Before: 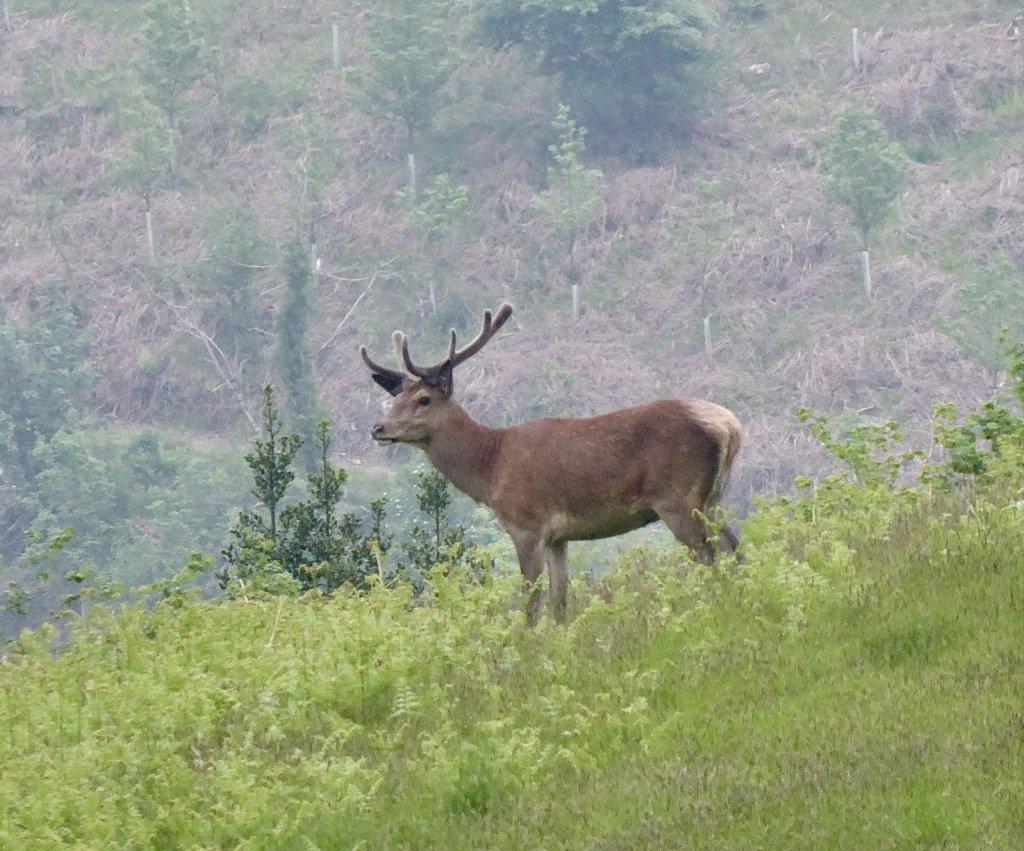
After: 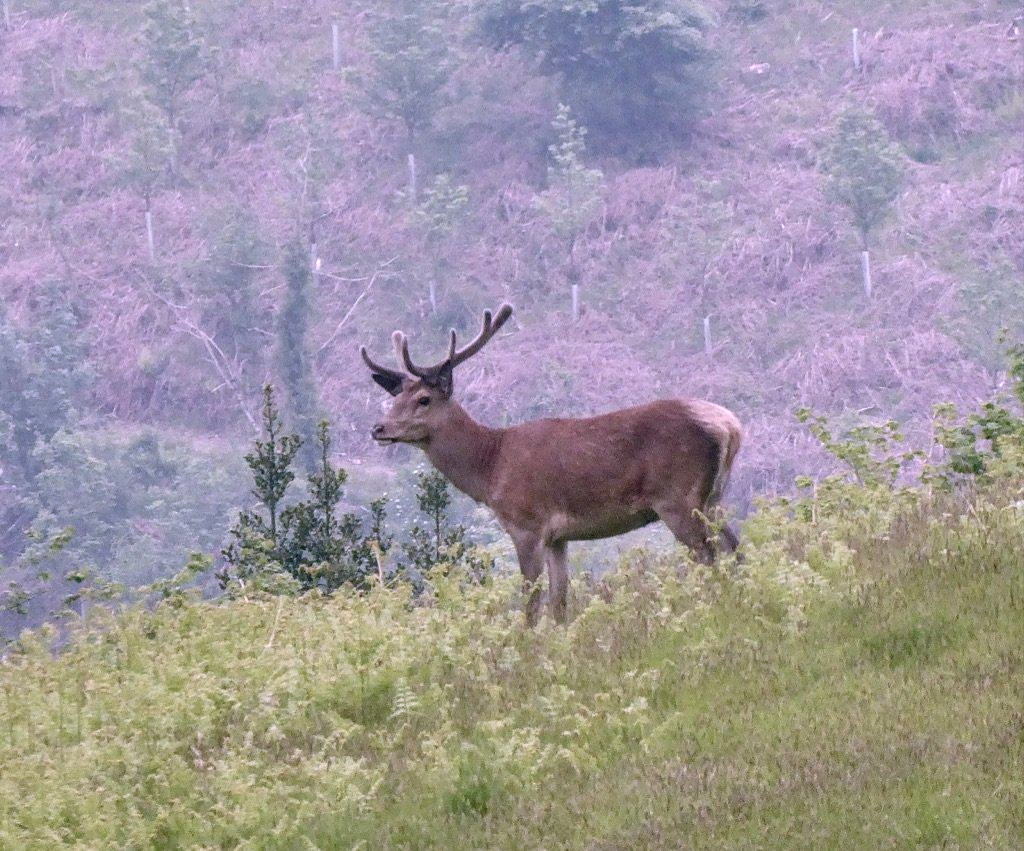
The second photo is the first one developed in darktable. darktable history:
local contrast: on, module defaults
color correction: highlights a* 15.46, highlights b* -20.56
